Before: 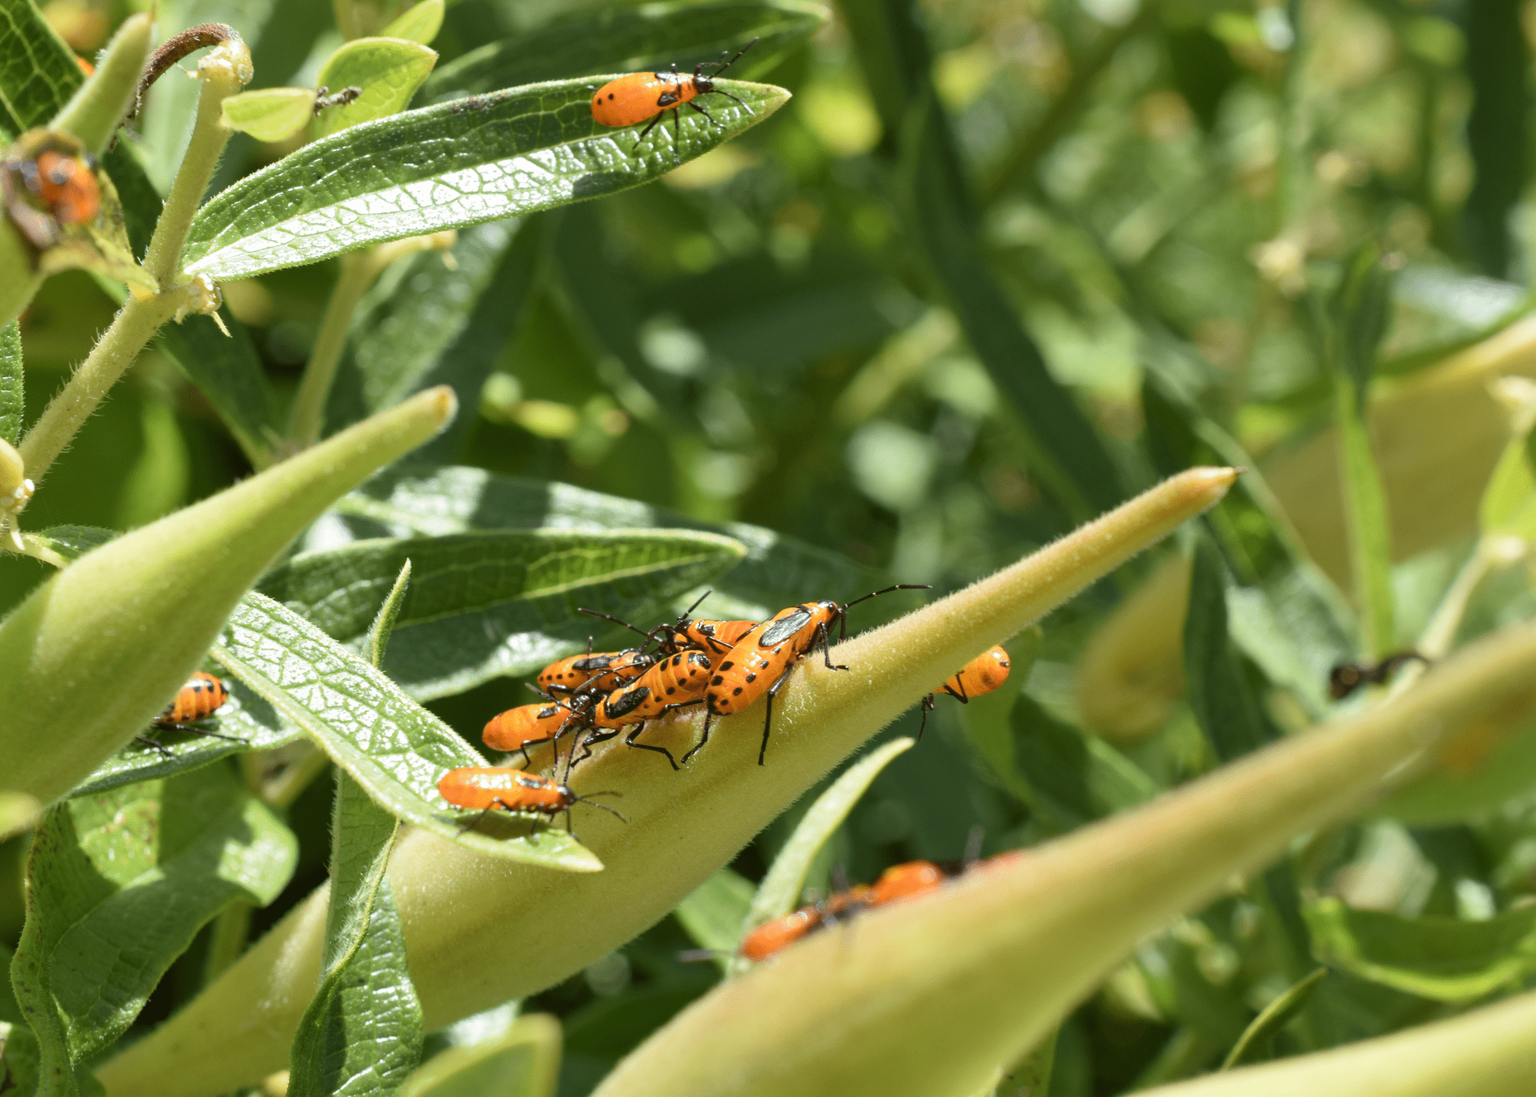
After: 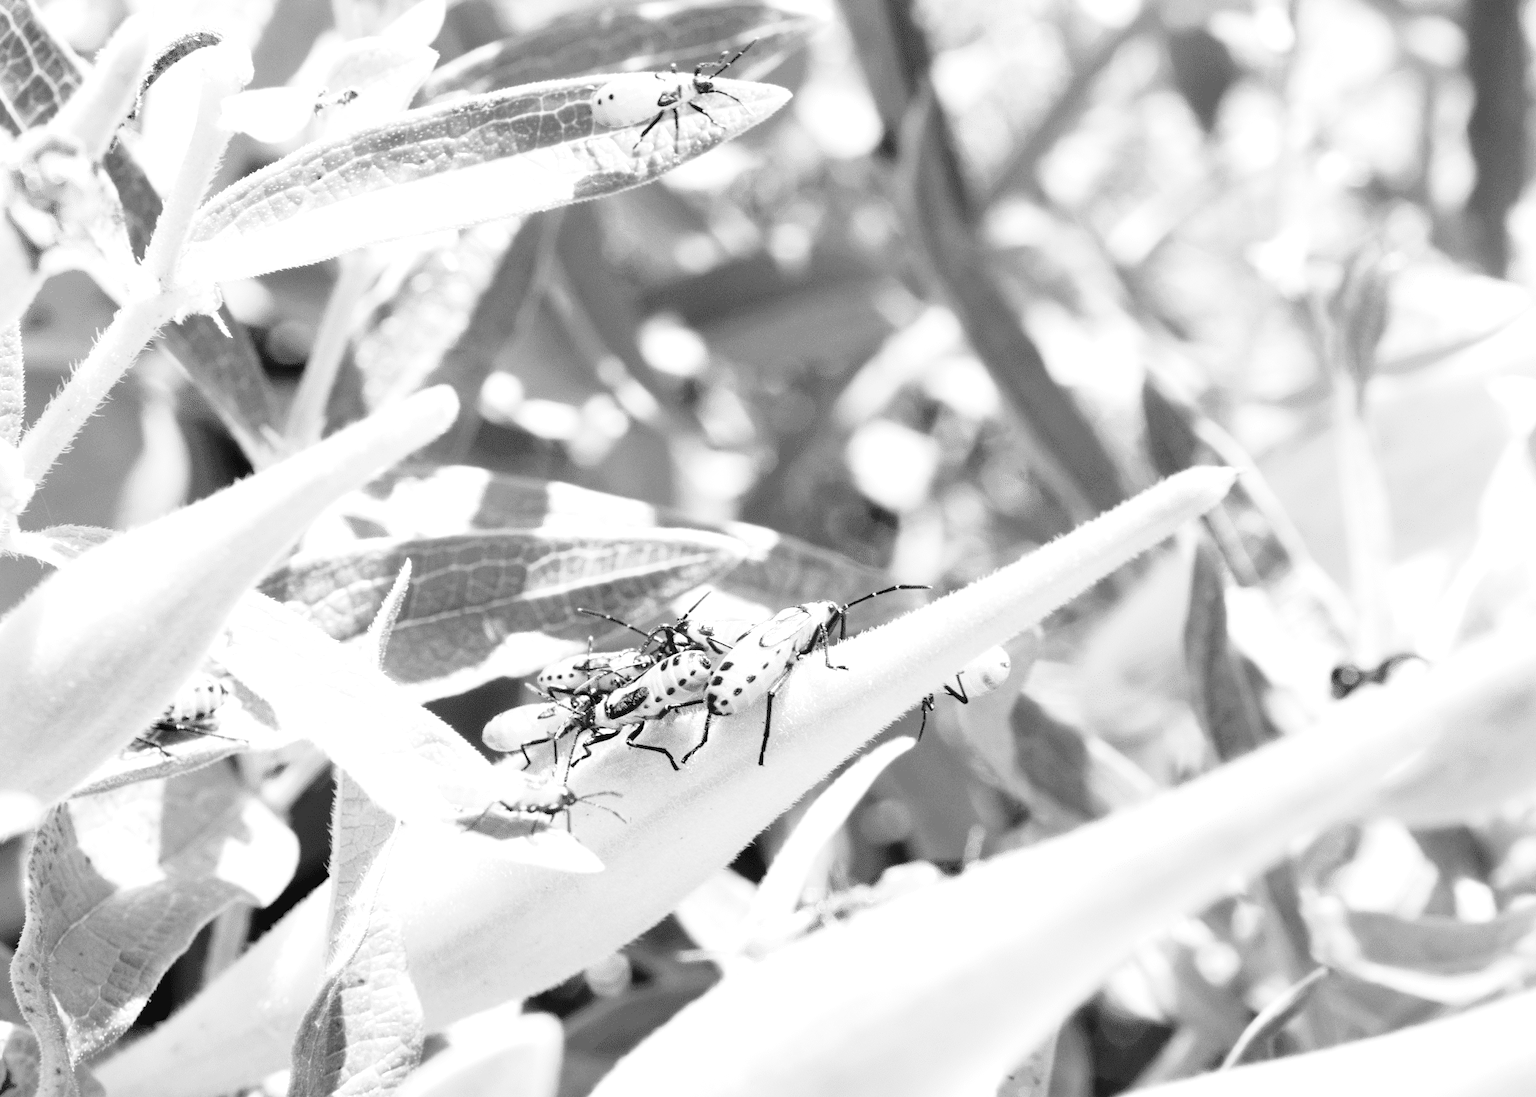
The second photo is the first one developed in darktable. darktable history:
exposure: exposure 1.137 EV, compensate highlight preservation false
contrast brightness saturation: contrast 0.13, brightness -0.05, saturation 0.16
base curve: curves: ch0 [(0, 0) (0.028, 0.03) (0.121, 0.232) (0.46, 0.748) (0.859, 0.968) (1, 1)], preserve colors none
rgb levels: levels [[0.01, 0.419, 0.839], [0, 0.5, 1], [0, 0.5, 1]]
monochrome: on, module defaults
color contrast: blue-yellow contrast 0.7
